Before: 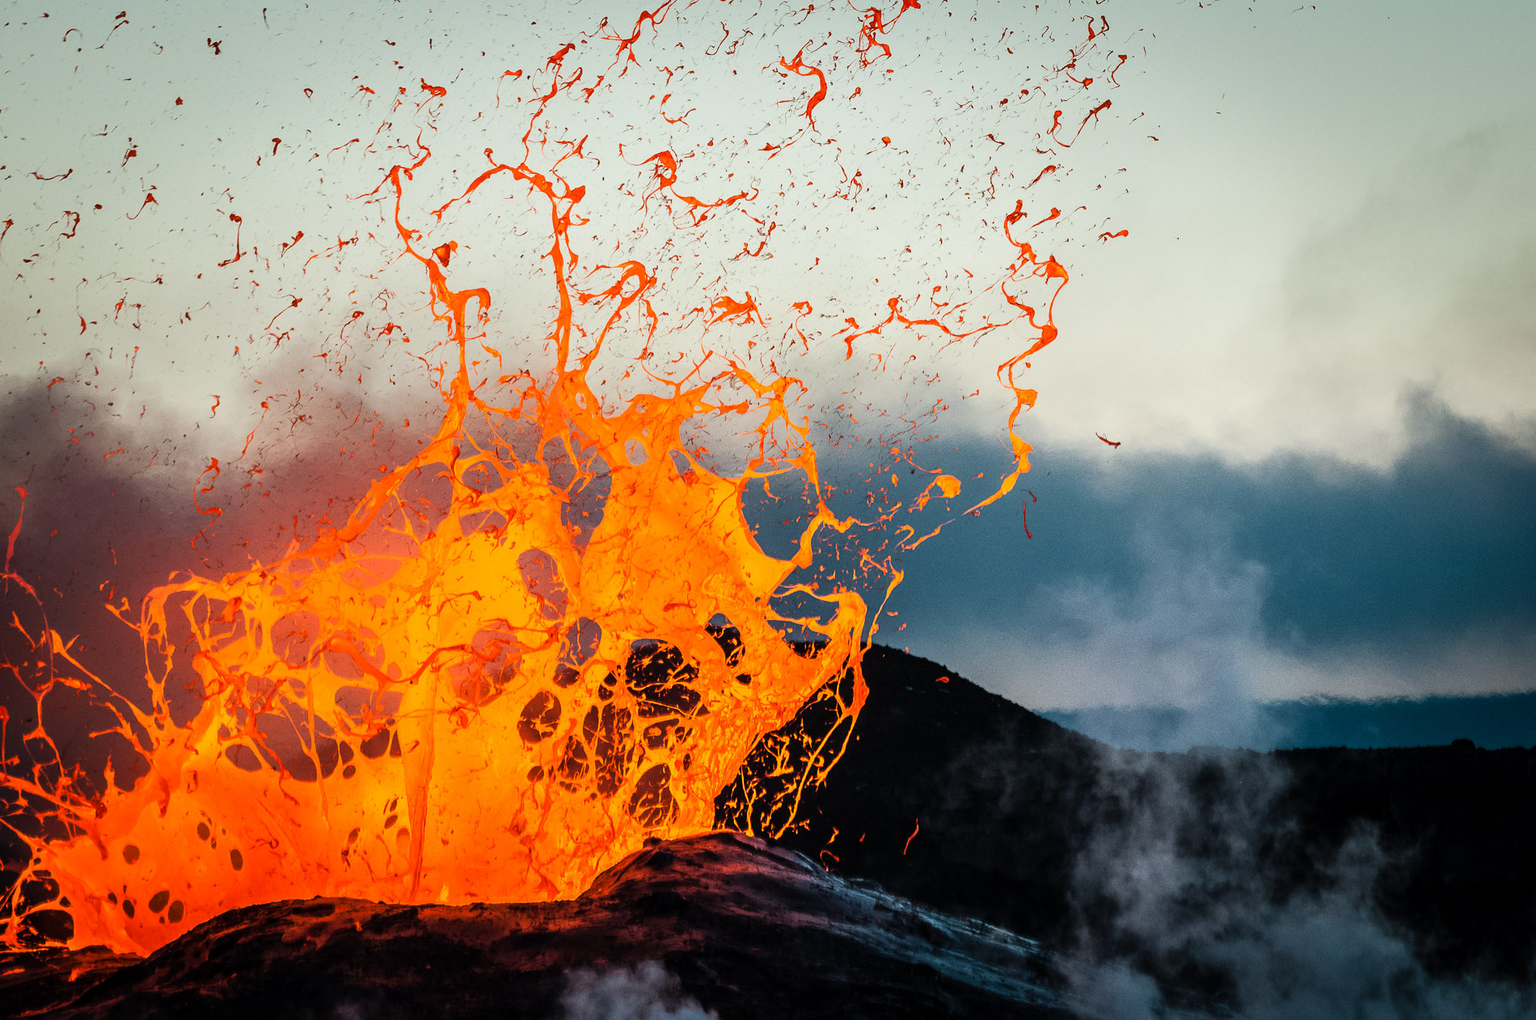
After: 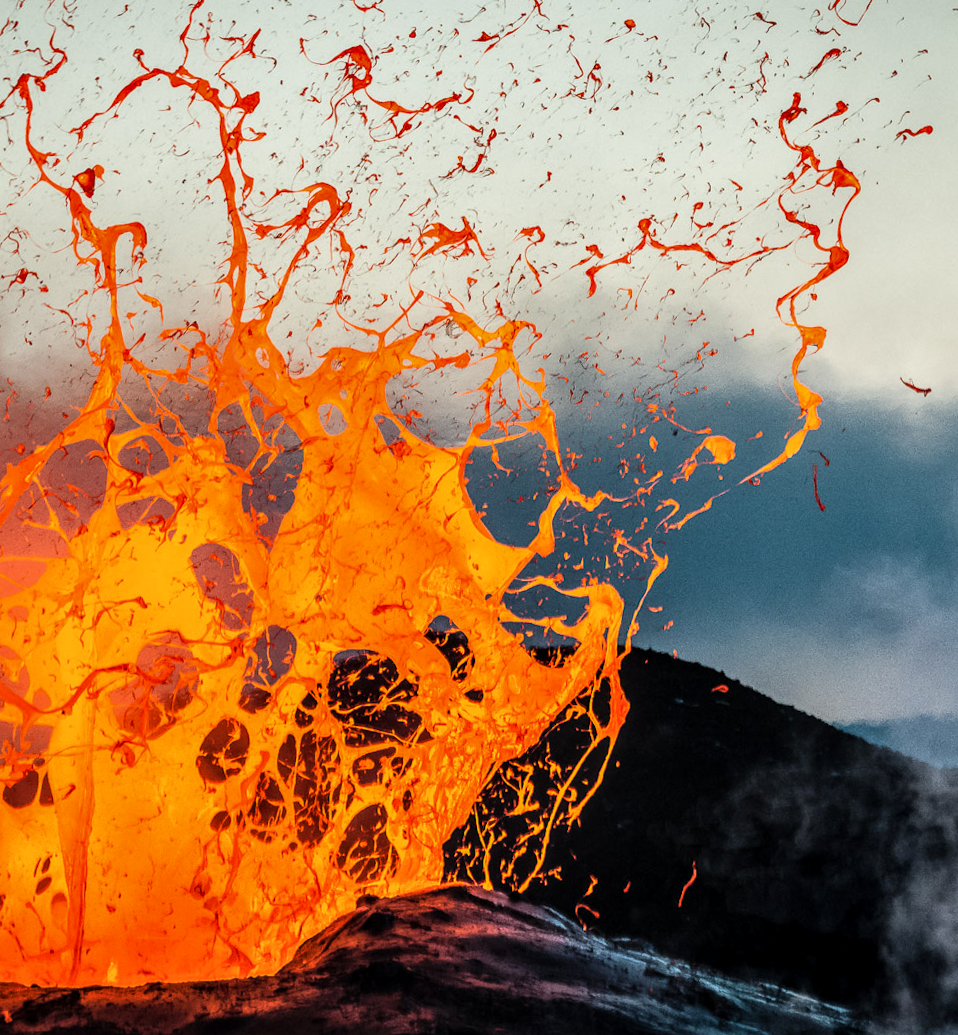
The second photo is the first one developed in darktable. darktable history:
crop and rotate: angle 0.02°, left 24.353%, top 13.219%, right 26.156%, bottom 8.224%
shadows and highlights: shadows 29.61, highlights -30.47, low approximation 0.01, soften with gaussian
rotate and perspective: rotation -1.75°, automatic cropping off
local contrast: on, module defaults
color zones: mix -62.47%
